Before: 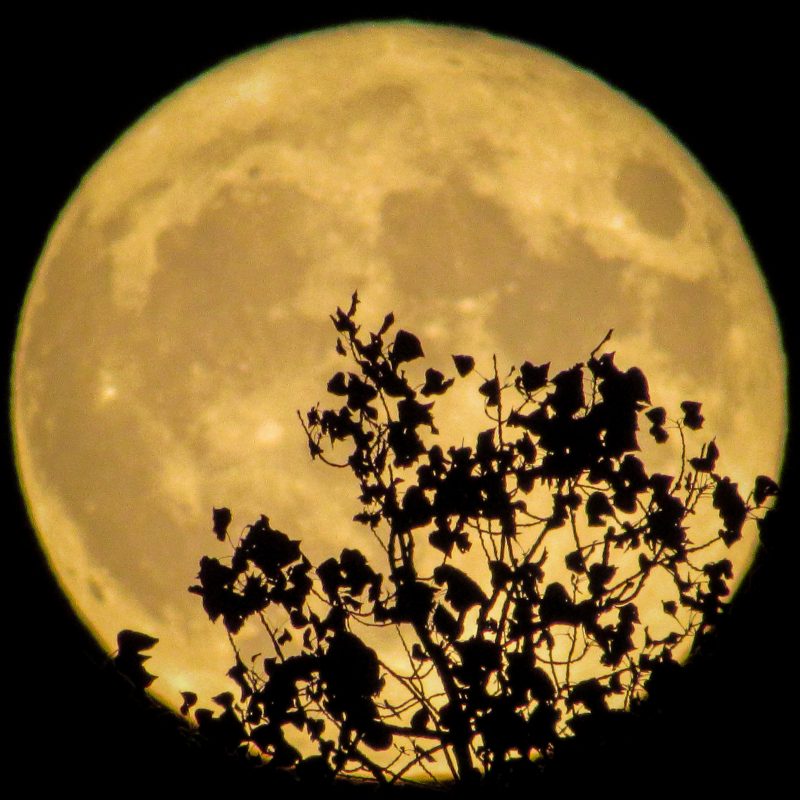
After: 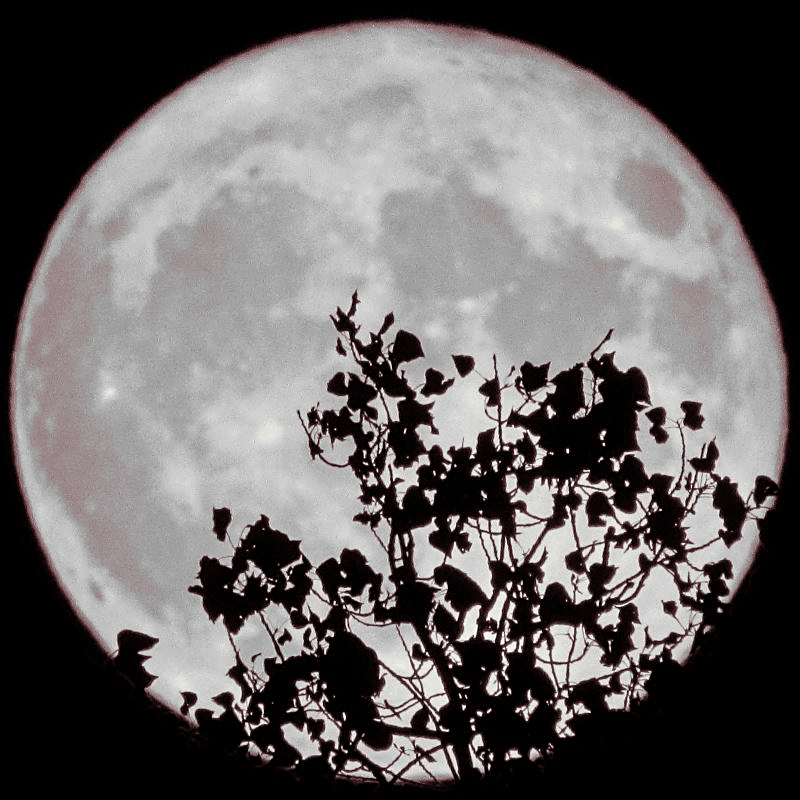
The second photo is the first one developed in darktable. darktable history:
monochrome: on, module defaults
color correction: highlights a* 10.32, highlights b* 14.66, shadows a* -9.59, shadows b* -15.02
sharpen: on, module defaults
contrast brightness saturation: contrast 0.15, brightness 0.05
split-toning: on, module defaults
